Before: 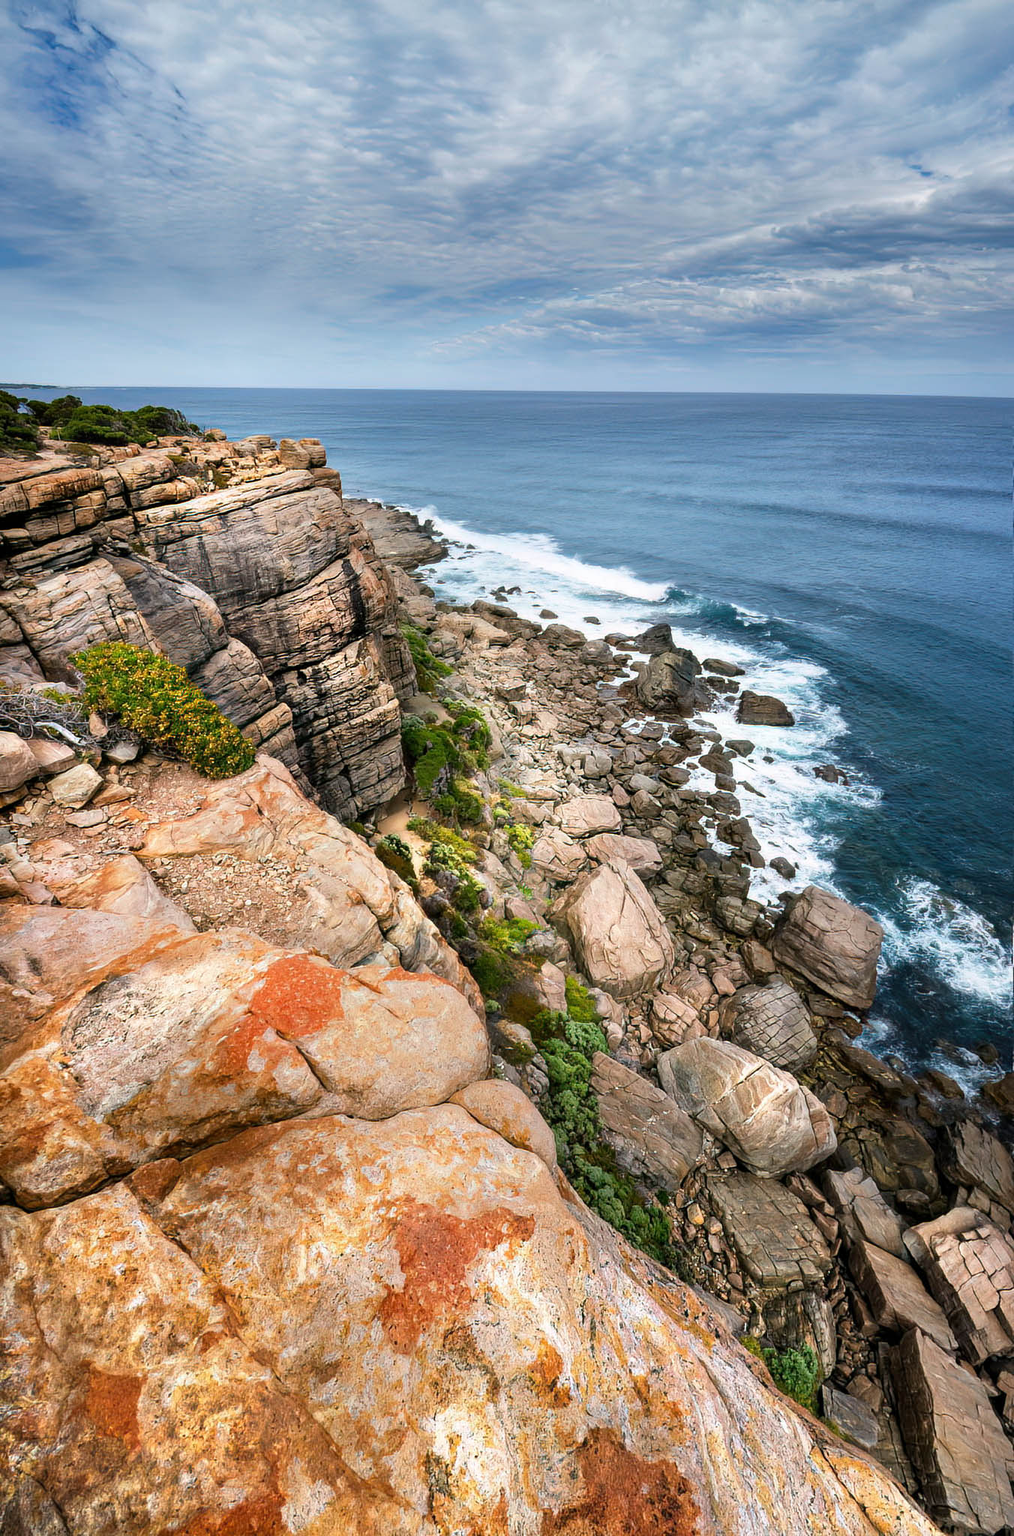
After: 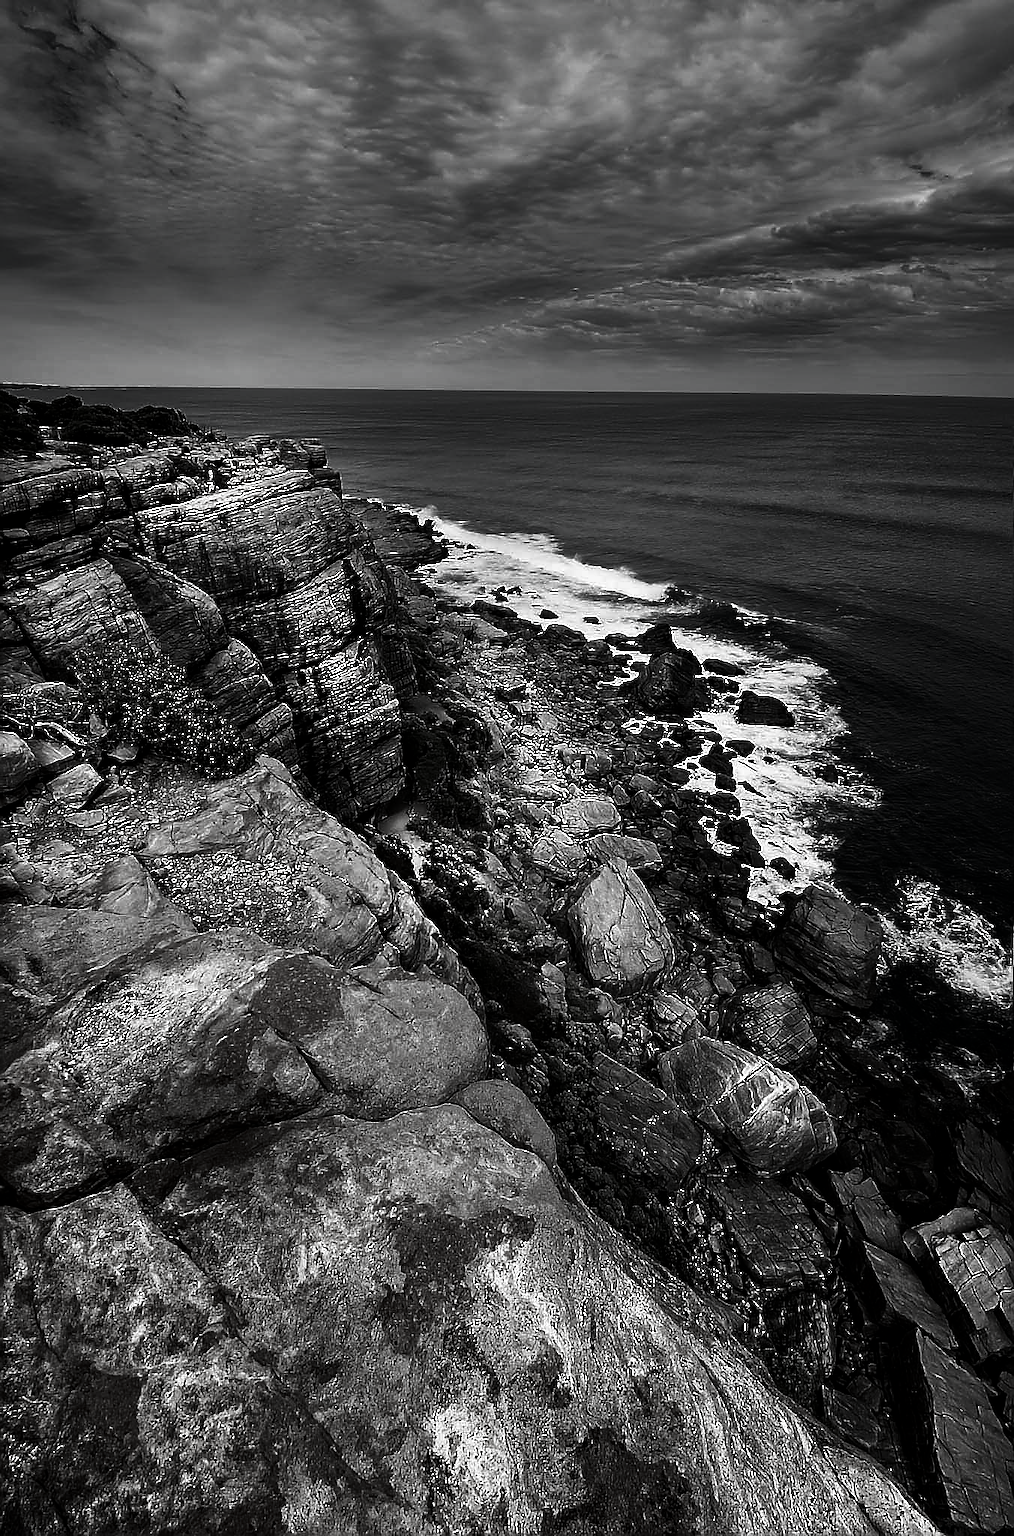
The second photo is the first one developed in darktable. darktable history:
contrast brightness saturation: contrast 0.021, brightness -0.98, saturation -0.982
sharpen: radius 1.355, amount 1.263, threshold 0.684
